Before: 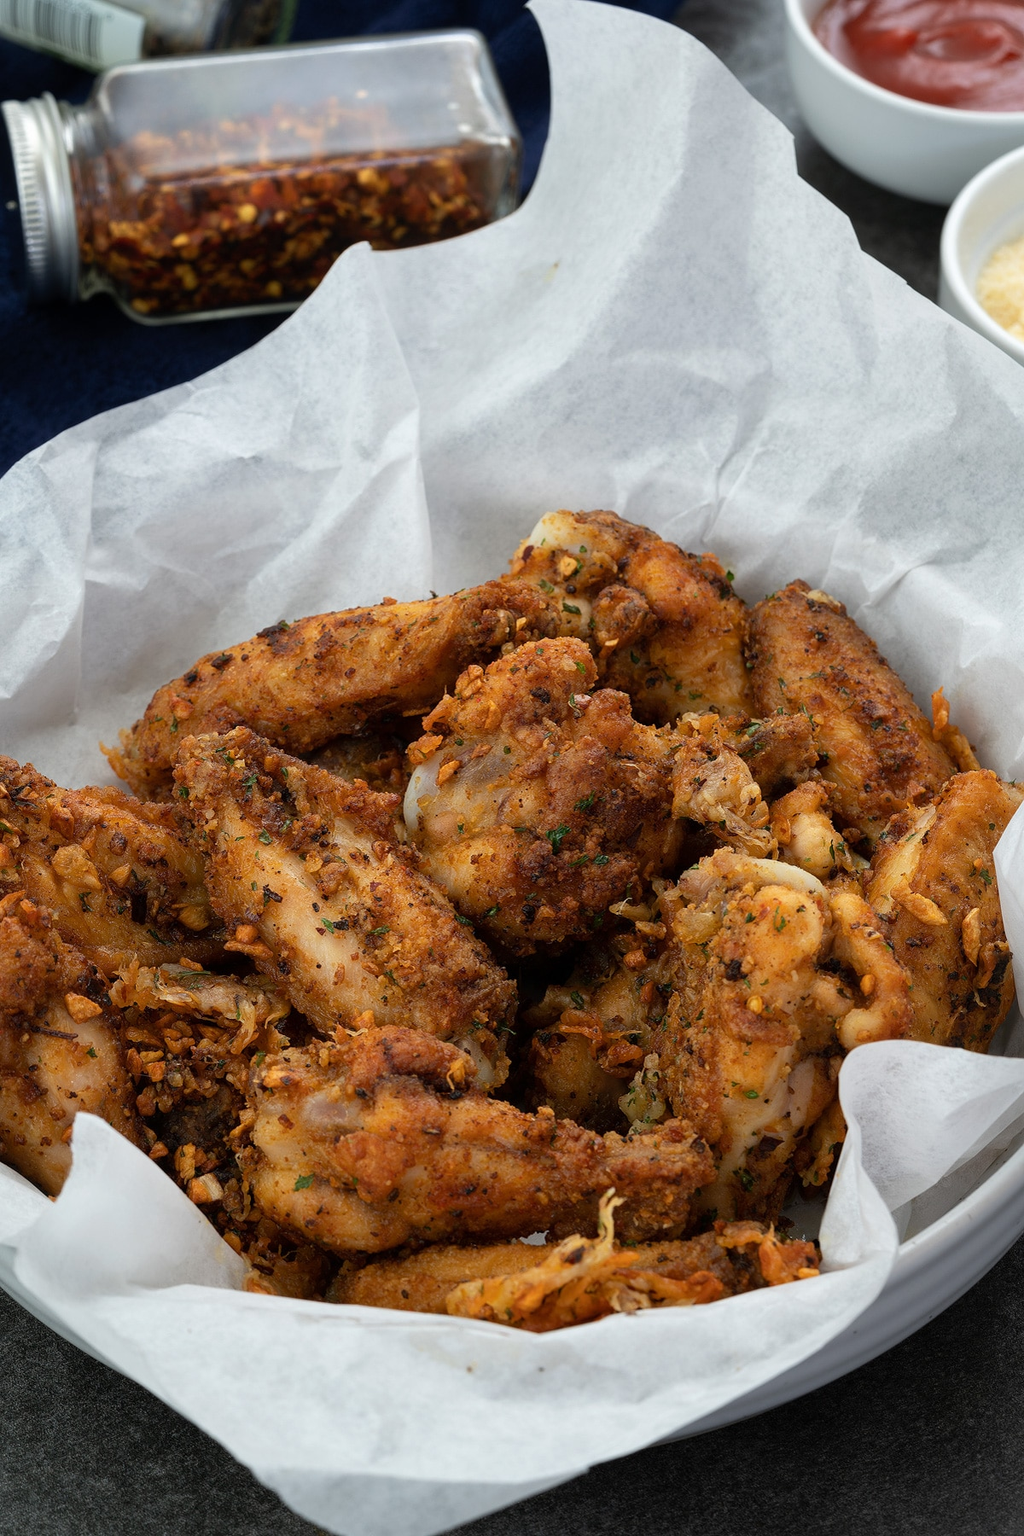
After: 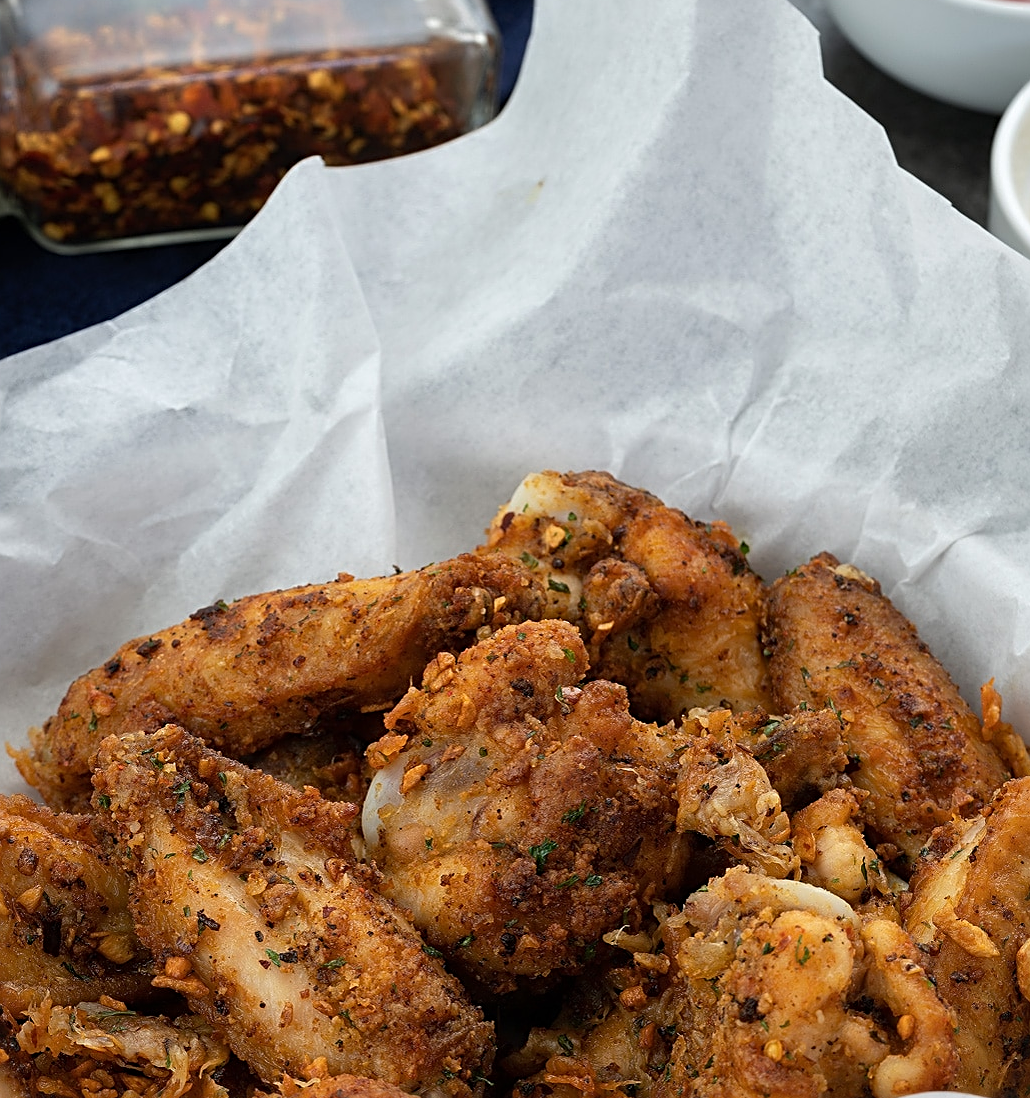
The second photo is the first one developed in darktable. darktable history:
sharpen: radius 2.78
crop and rotate: left 9.263%, top 7.097%, right 4.828%, bottom 31.881%
